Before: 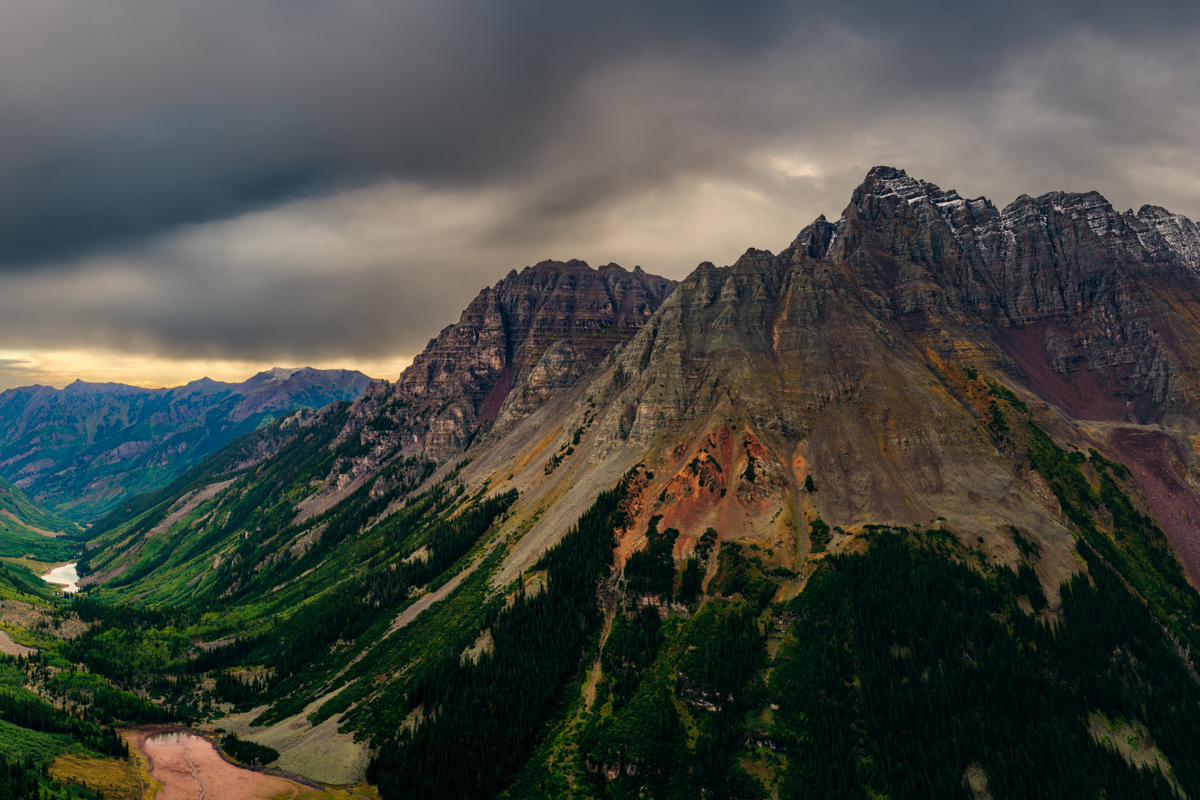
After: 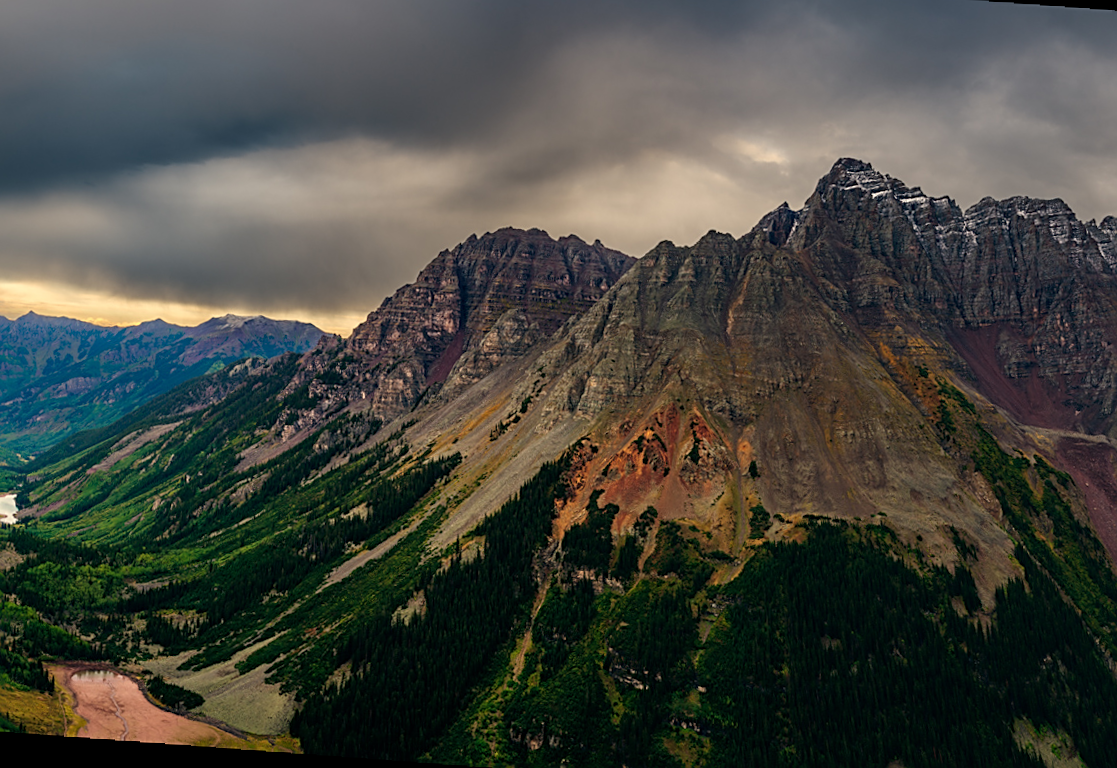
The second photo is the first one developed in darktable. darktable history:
sharpen: on, module defaults
crop and rotate: angle -1.96°, left 3.097%, top 4.154%, right 1.586%, bottom 0.529%
rotate and perspective: rotation 2.27°, automatic cropping off
